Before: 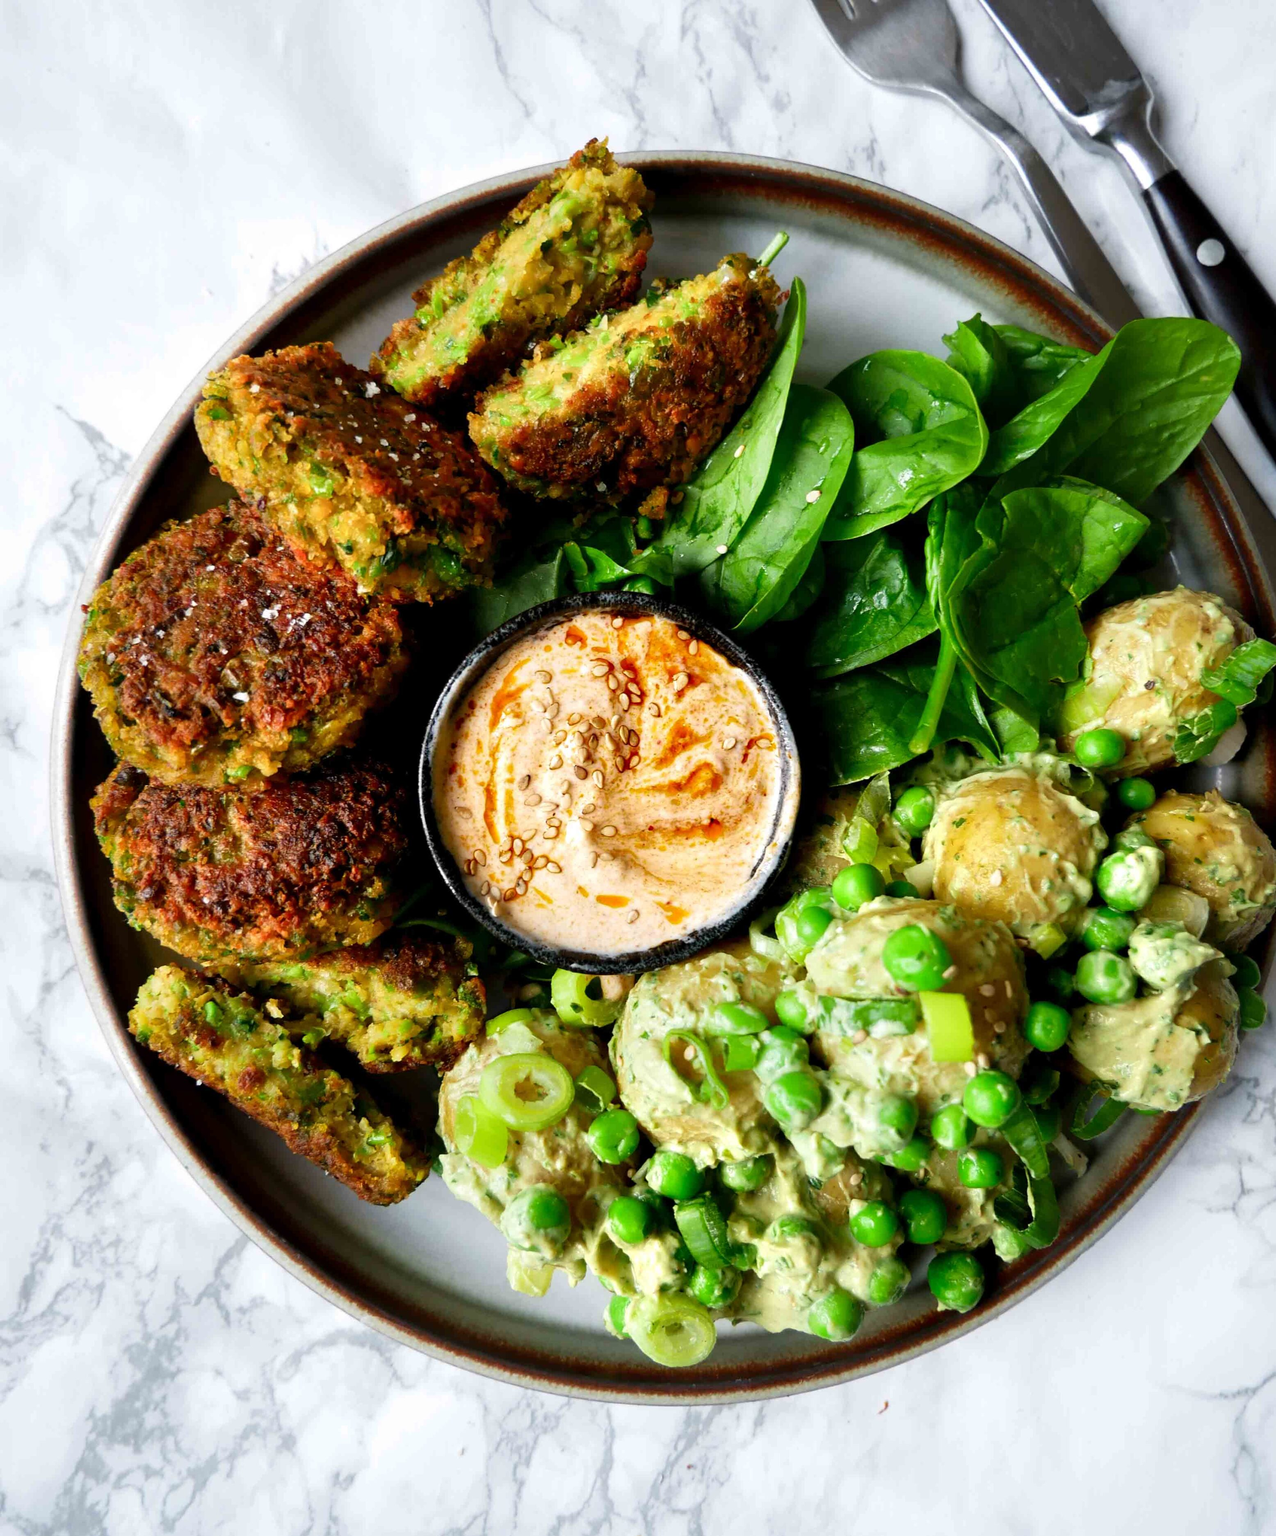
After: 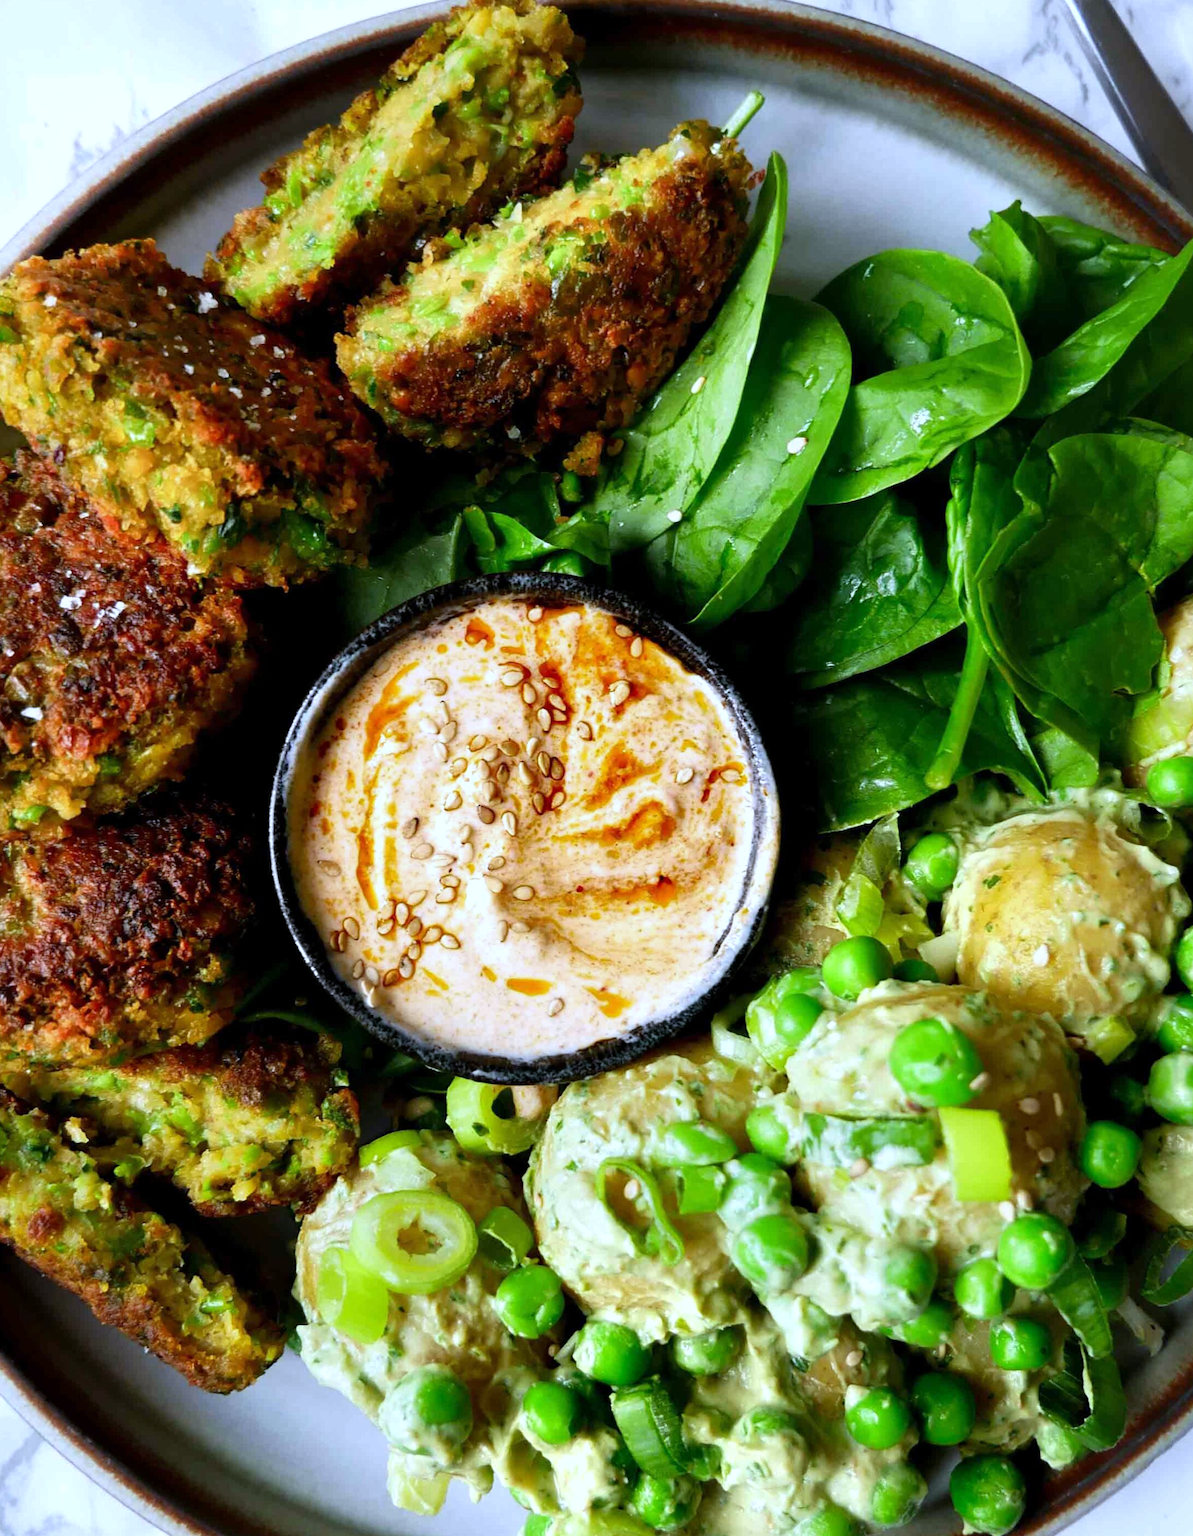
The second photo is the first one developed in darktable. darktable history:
white balance: red 0.948, green 1.02, blue 1.176
crop and rotate: left 17.046%, top 10.659%, right 12.989%, bottom 14.553%
